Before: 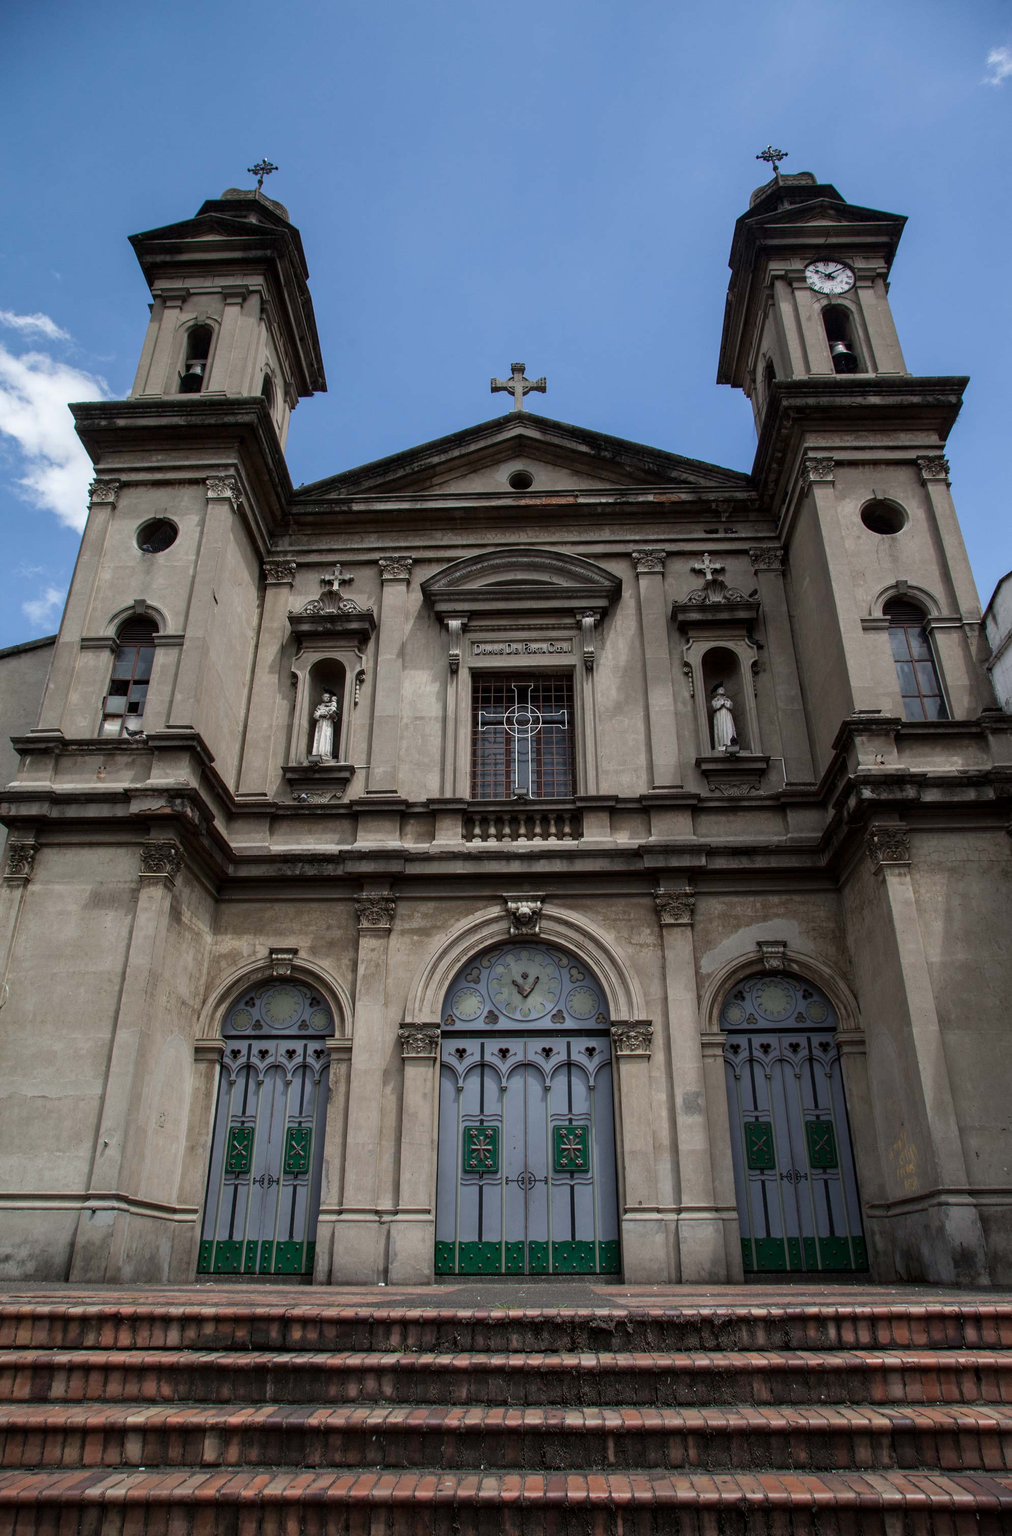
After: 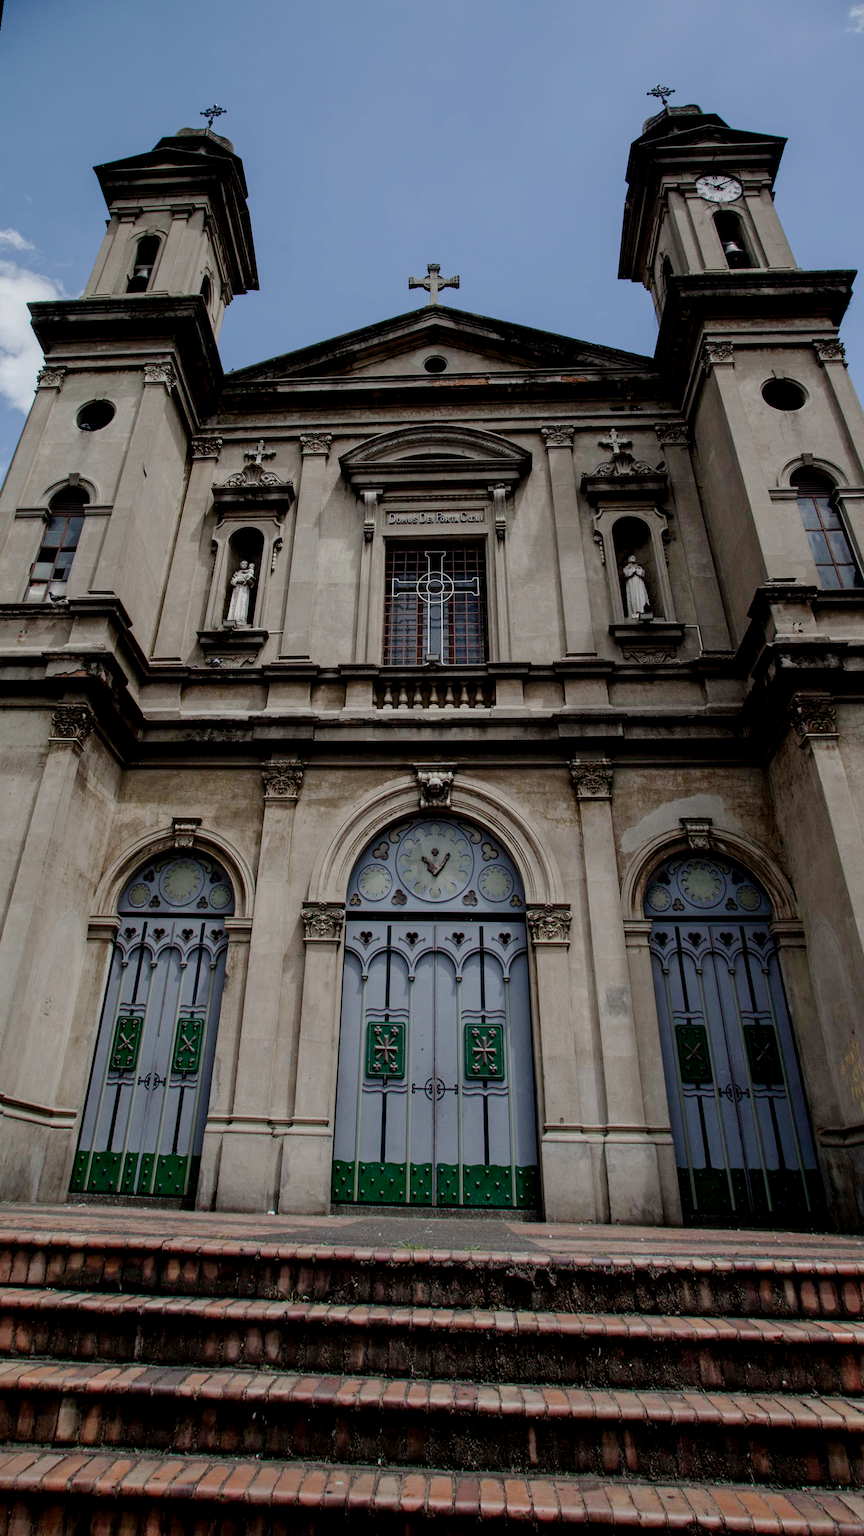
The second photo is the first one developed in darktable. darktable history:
rotate and perspective: rotation 0.72°, lens shift (vertical) -0.352, lens shift (horizontal) -0.051, crop left 0.152, crop right 0.859, crop top 0.019, crop bottom 0.964
tone curve: curves: ch0 [(0, 0) (0.003, 0.003) (0.011, 0.014) (0.025, 0.027) (0.044, 0.044) (0.069, 0.064) (0.1, 0.108) (0.136, 0.153) (0.177, 0.208) (0.224, 0.275) (0.277, 0.349) (0.335, 0.422) (0.399, 0.492) (0.468, 0.557) (0.543, 0.617) (0.623, 0.682) (0.709, 0.745) (0.801, 0.826) (0.898, 0.916) (1, 1)], preserve colors none
exposure: black level correction 0.011, exposure -0.478 EV, compensate highlight preservation false
